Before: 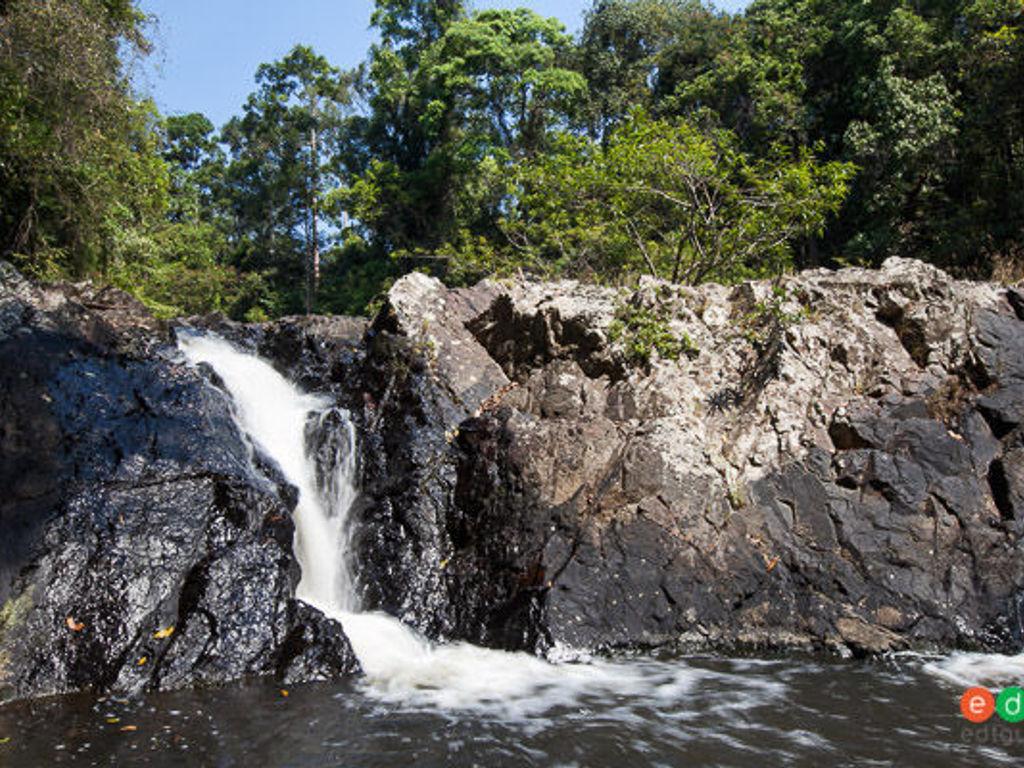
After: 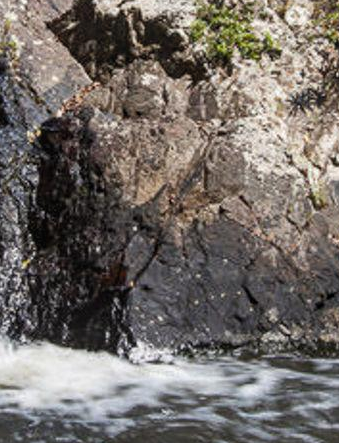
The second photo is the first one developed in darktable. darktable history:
local contrast: detail 110%
crop: left 40.878%, top 39.176%, right 25.993%, bottom 3.081%
